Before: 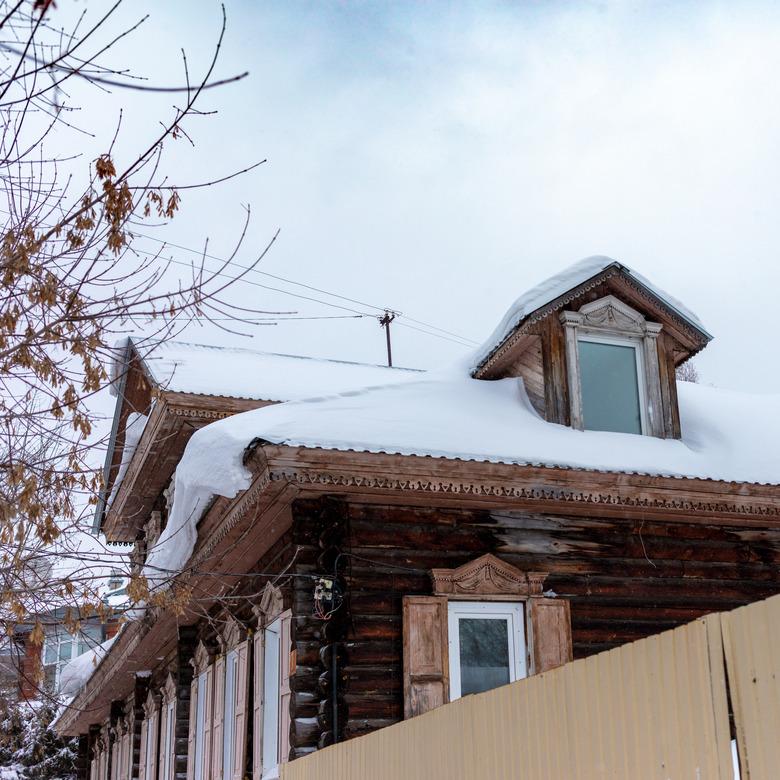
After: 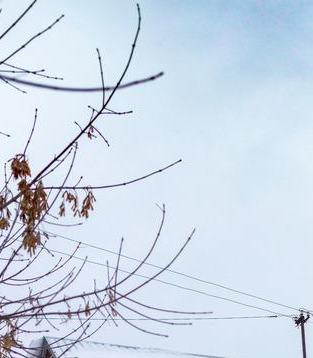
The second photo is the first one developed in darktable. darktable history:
crop and rotate: left 11.005%, top 0.105%, right 48.785%, bottom 53.971%
